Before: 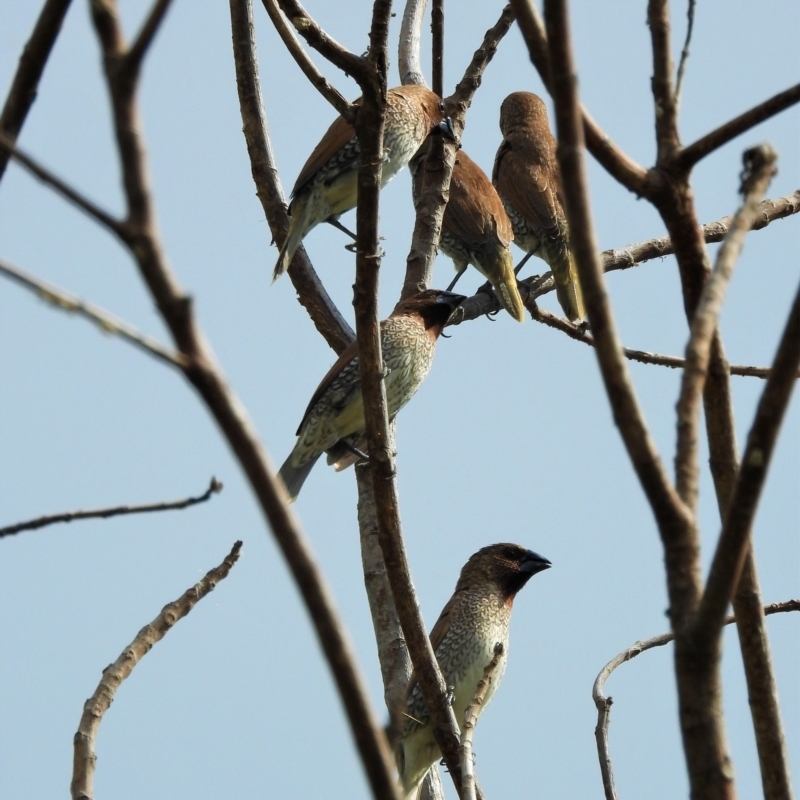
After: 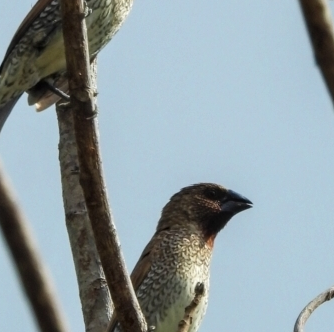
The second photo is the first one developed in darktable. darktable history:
local contrast: on, module defaults
crop: left 37.486%, top 45.028%, right 20.668%, bottom 13.376%
